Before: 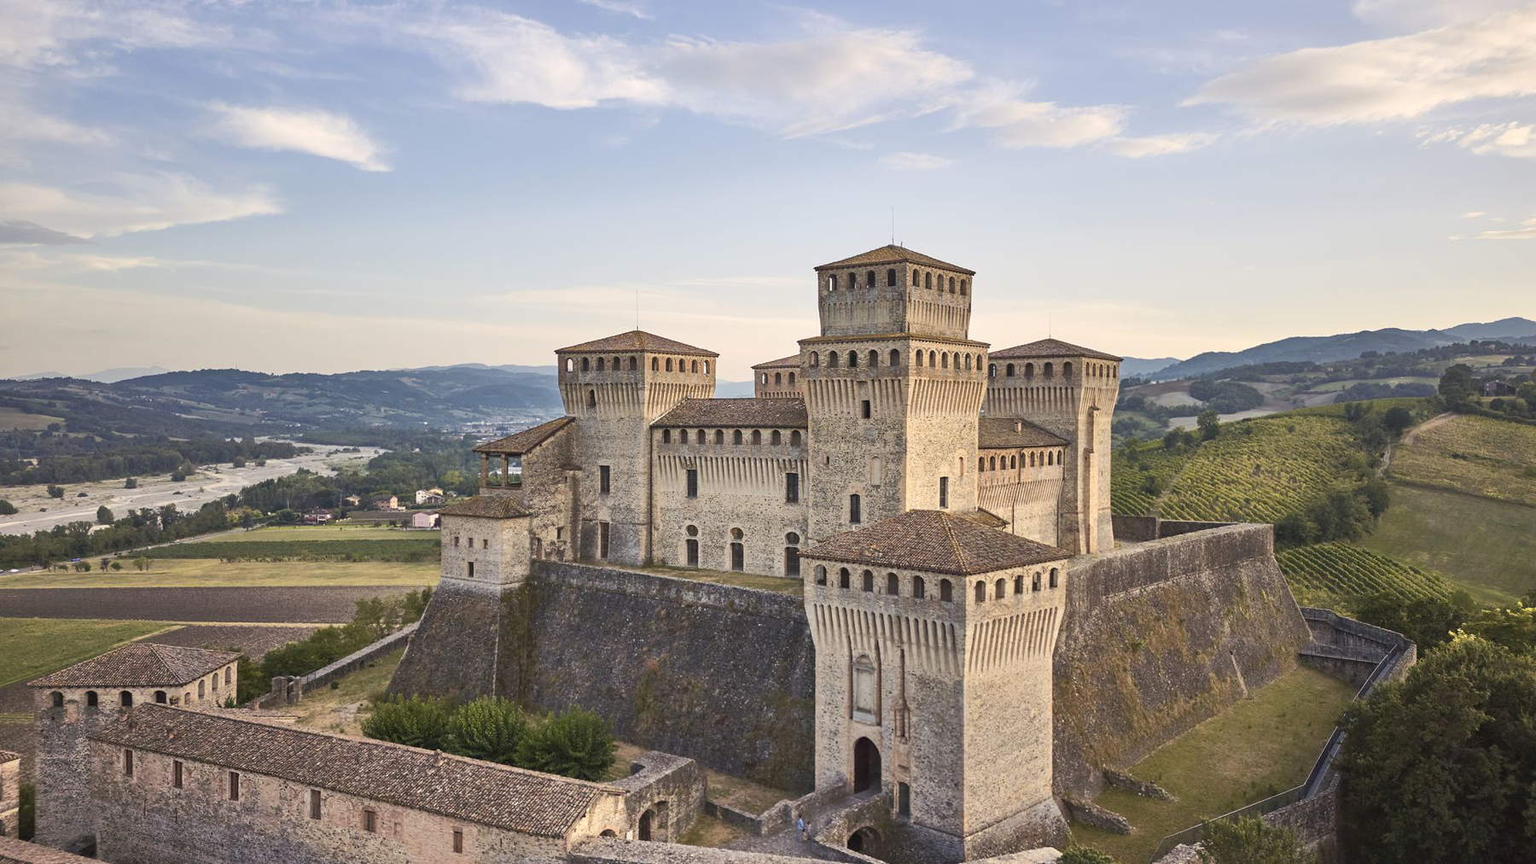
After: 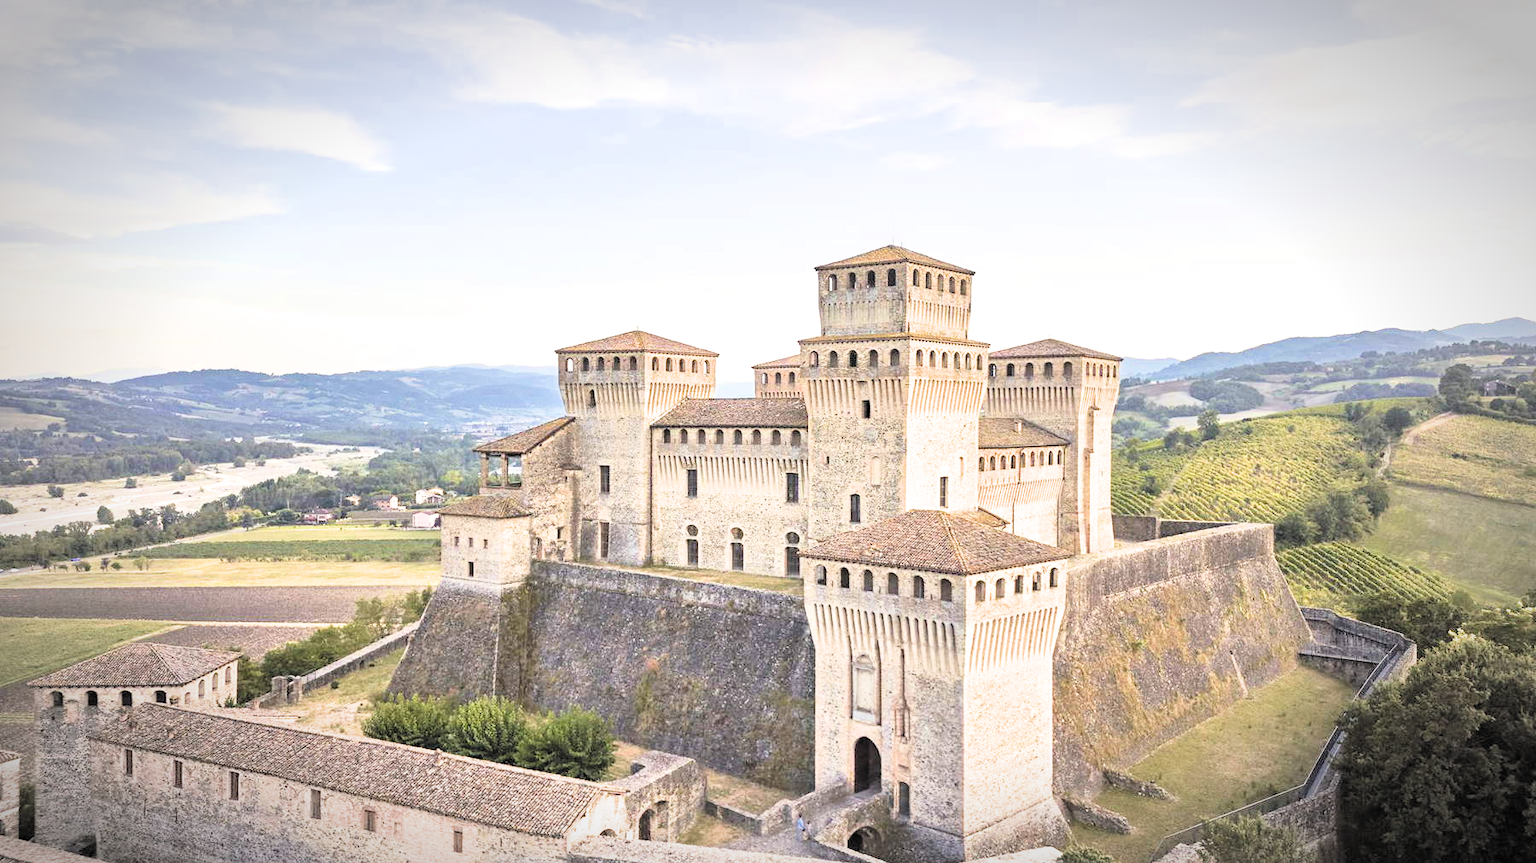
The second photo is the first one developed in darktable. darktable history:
vignetting: automatic ratio true
exposure: black level correction 0, exposure 1.744 EV, compensate exposure bias true, compensate highlight preservation false
filmic rgb: black relative exposure -5 EV, white relative exposure 3.98 EV, hardness 2.88, contrast 1.298, highlights saturation mix -28.65%, color science v6 (2022)
